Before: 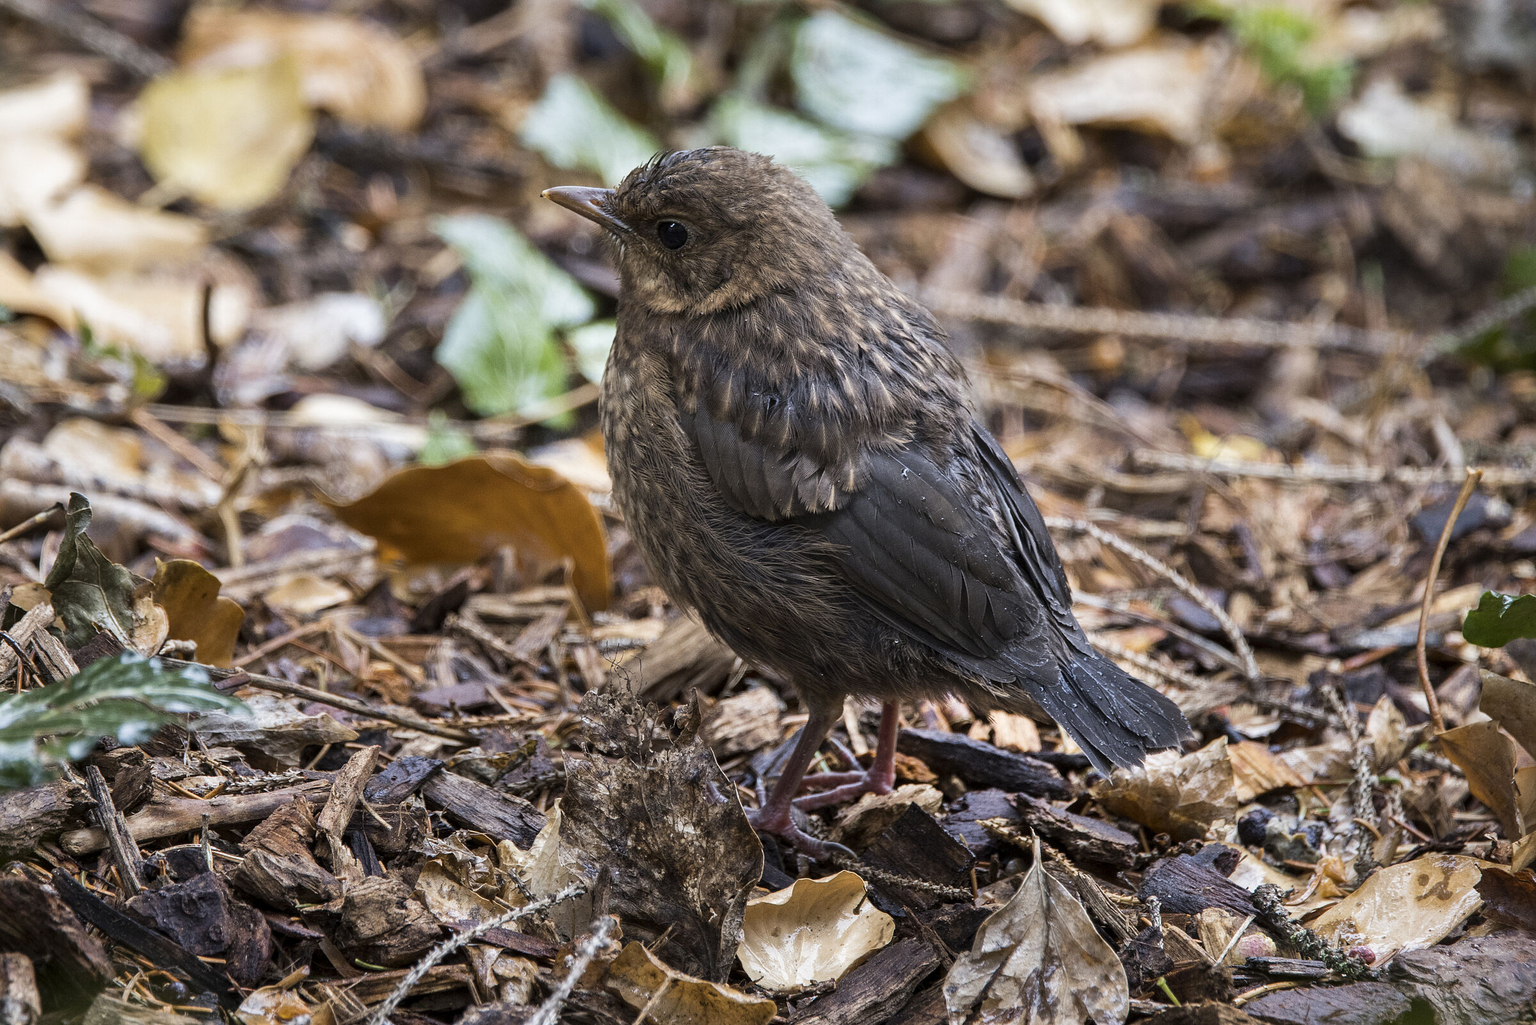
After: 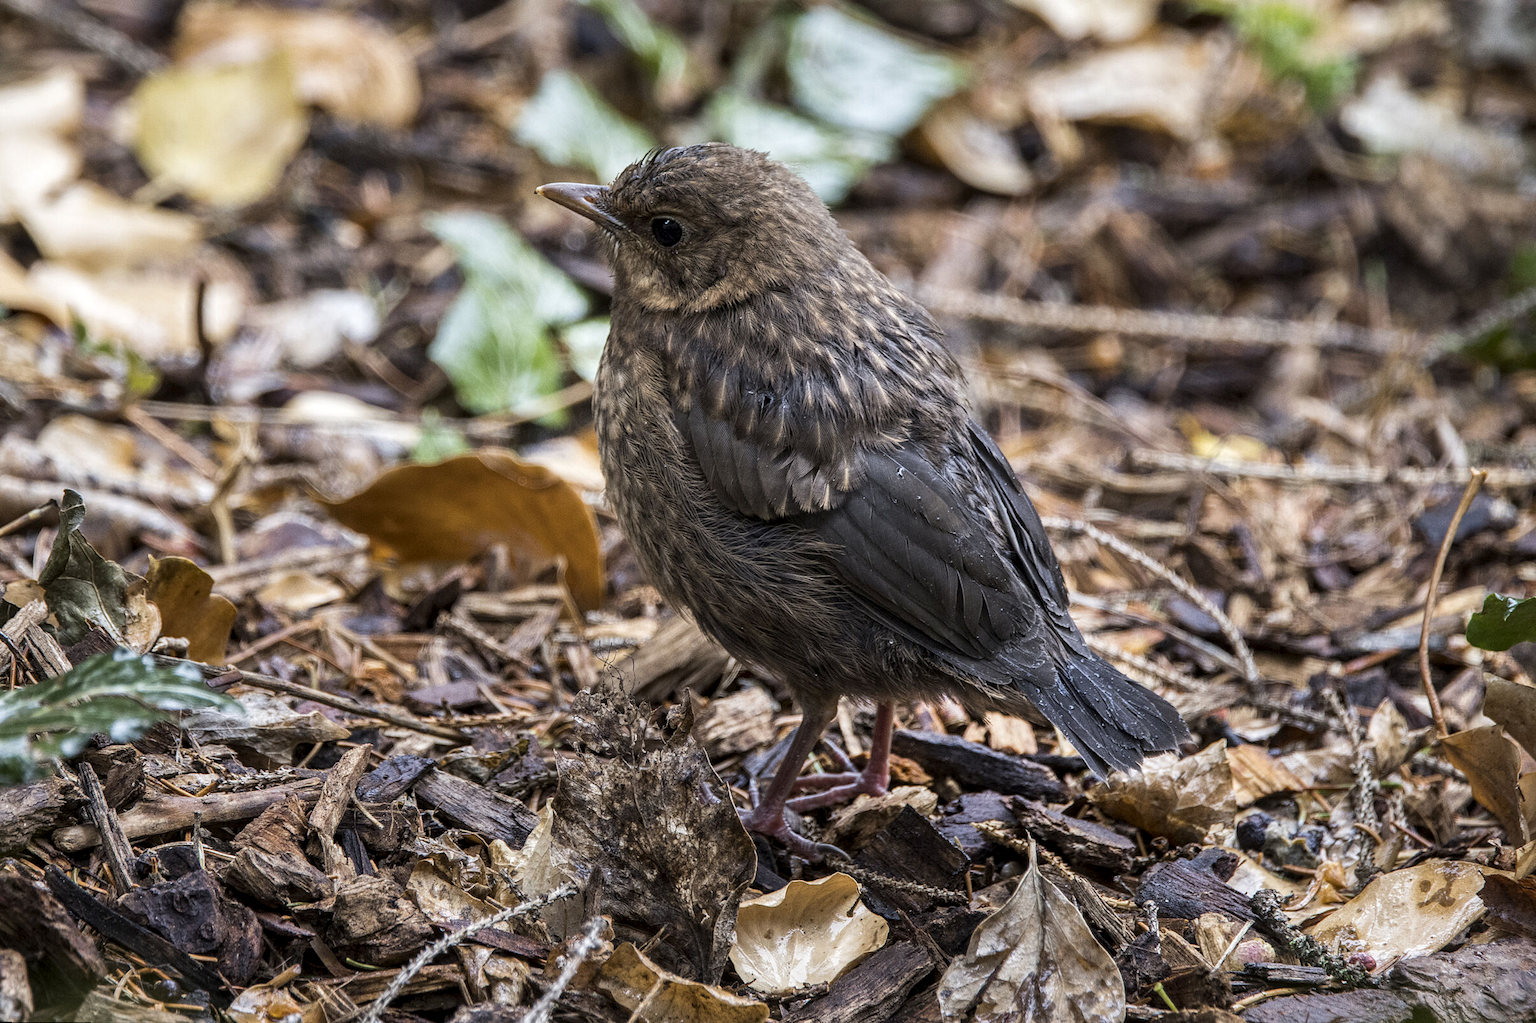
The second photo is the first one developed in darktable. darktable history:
local contrast: on, module defaults
rotate and perspective: rotation 0.192°, lens shift (horizontal) -0.015, crop left 0.005, crop right 0.996, crop top 0.006, crop bottom 0.99
